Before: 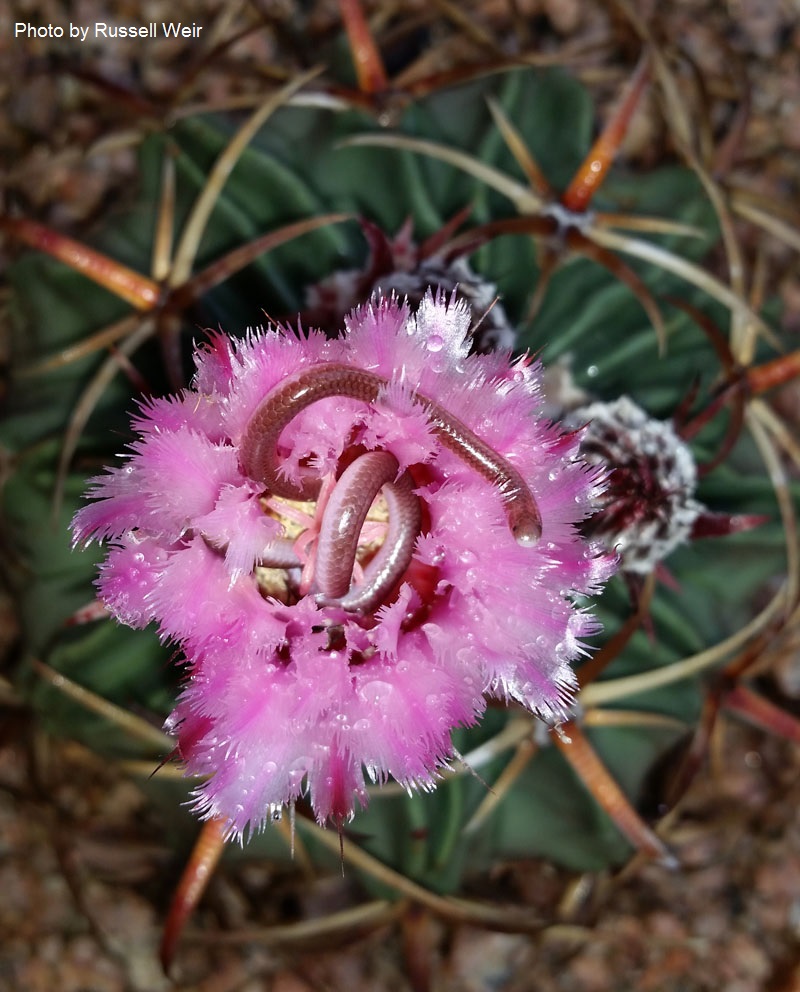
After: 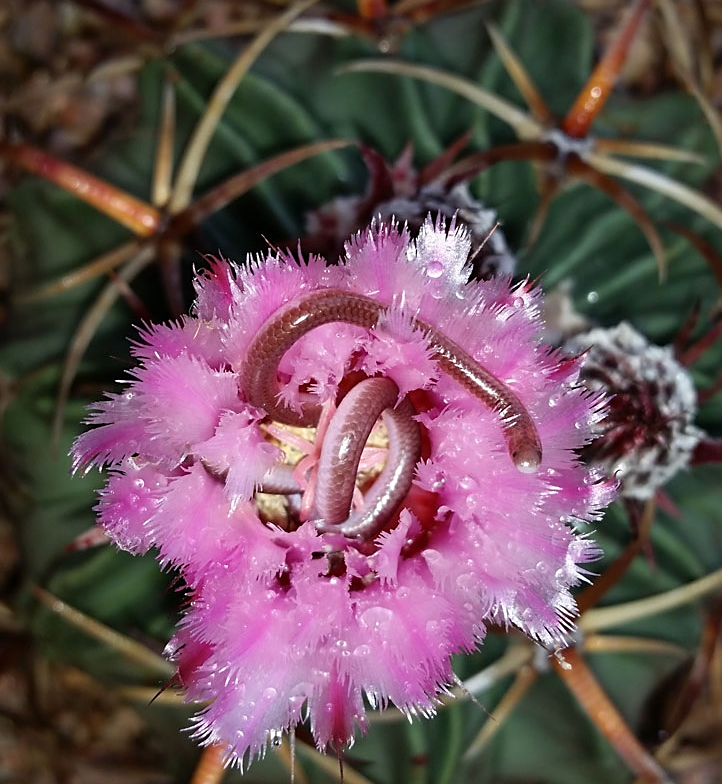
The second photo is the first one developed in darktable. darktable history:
crop: top 7.528%, right 9.721%, bottom 12.078%
tone equalizer: smoothing diameter 2.23%, edges refinement/feathering 18.94, mask exposure compensation -1.57 EV, filter diffusion 5
sharpen: radius 1.911, amount 0.395, threshold 1.234
